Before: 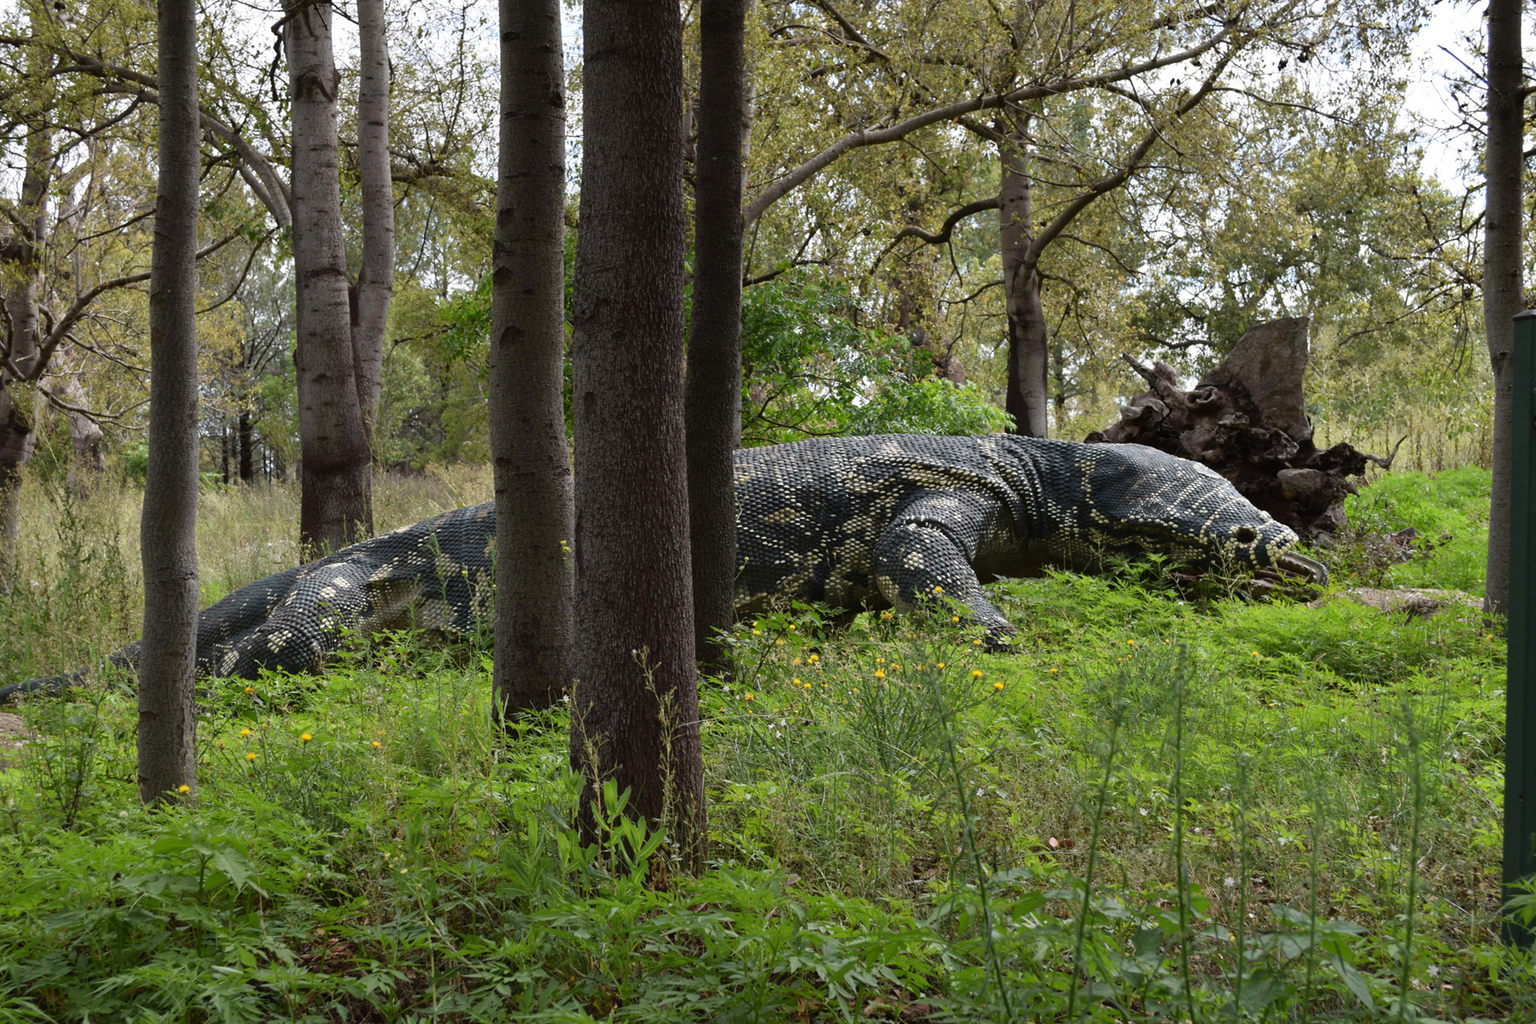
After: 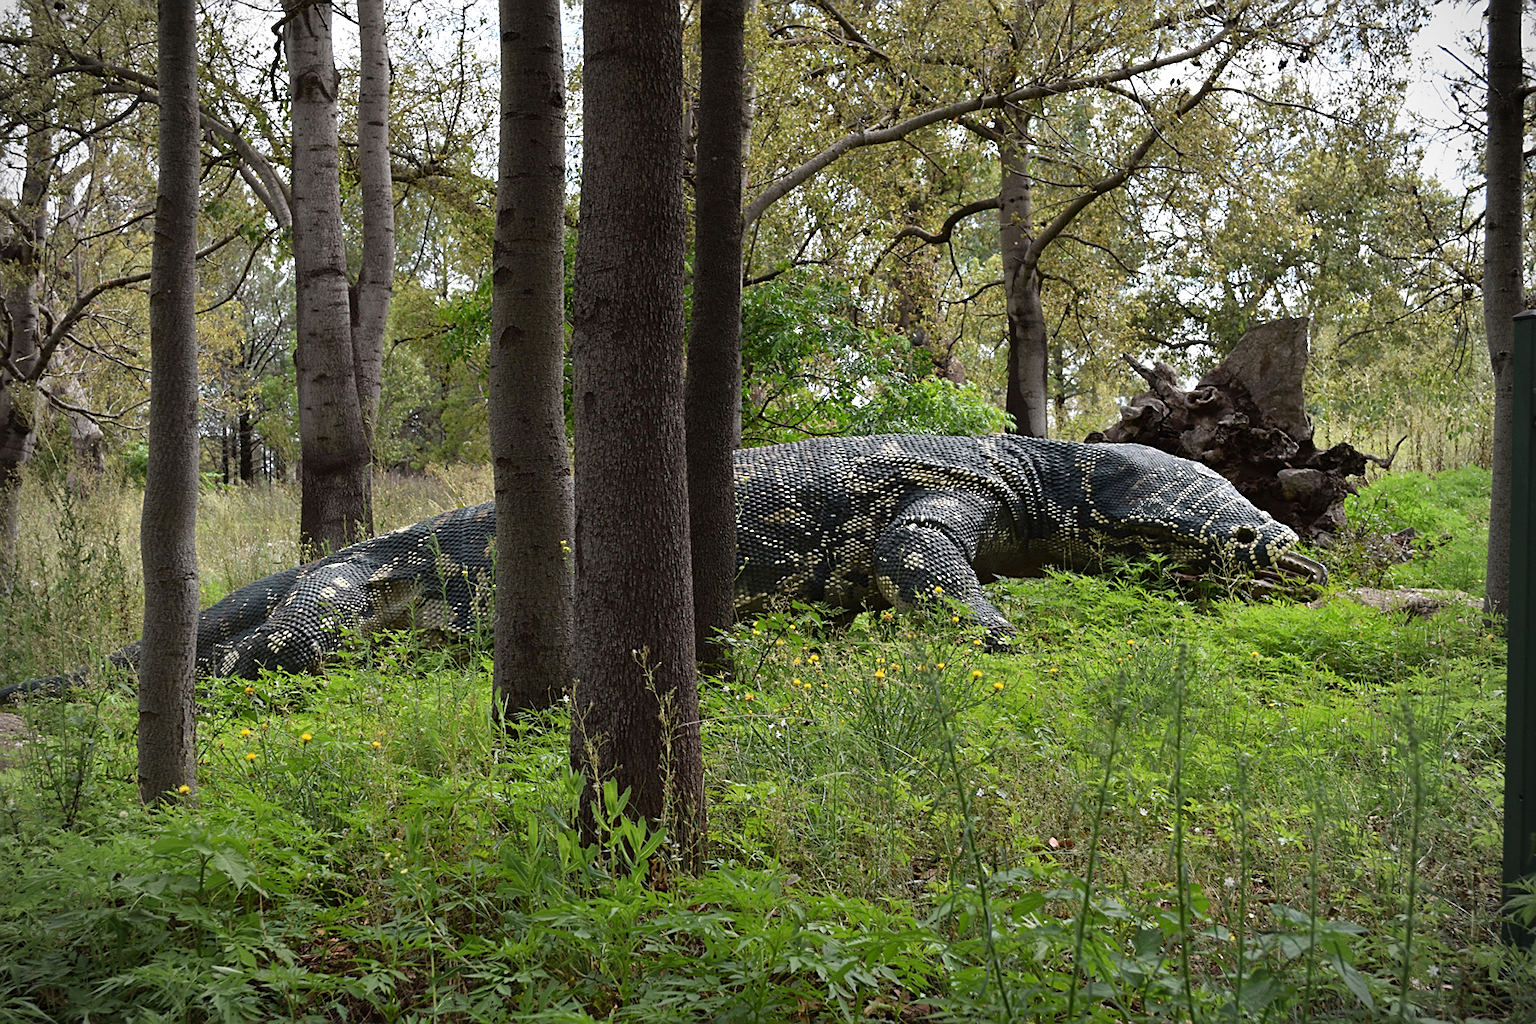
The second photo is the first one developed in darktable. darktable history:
sharpen: on, module defaults
exposure: exposure 0.131 EV, compensate highlight preservation false
vignetting: on, module defaults
